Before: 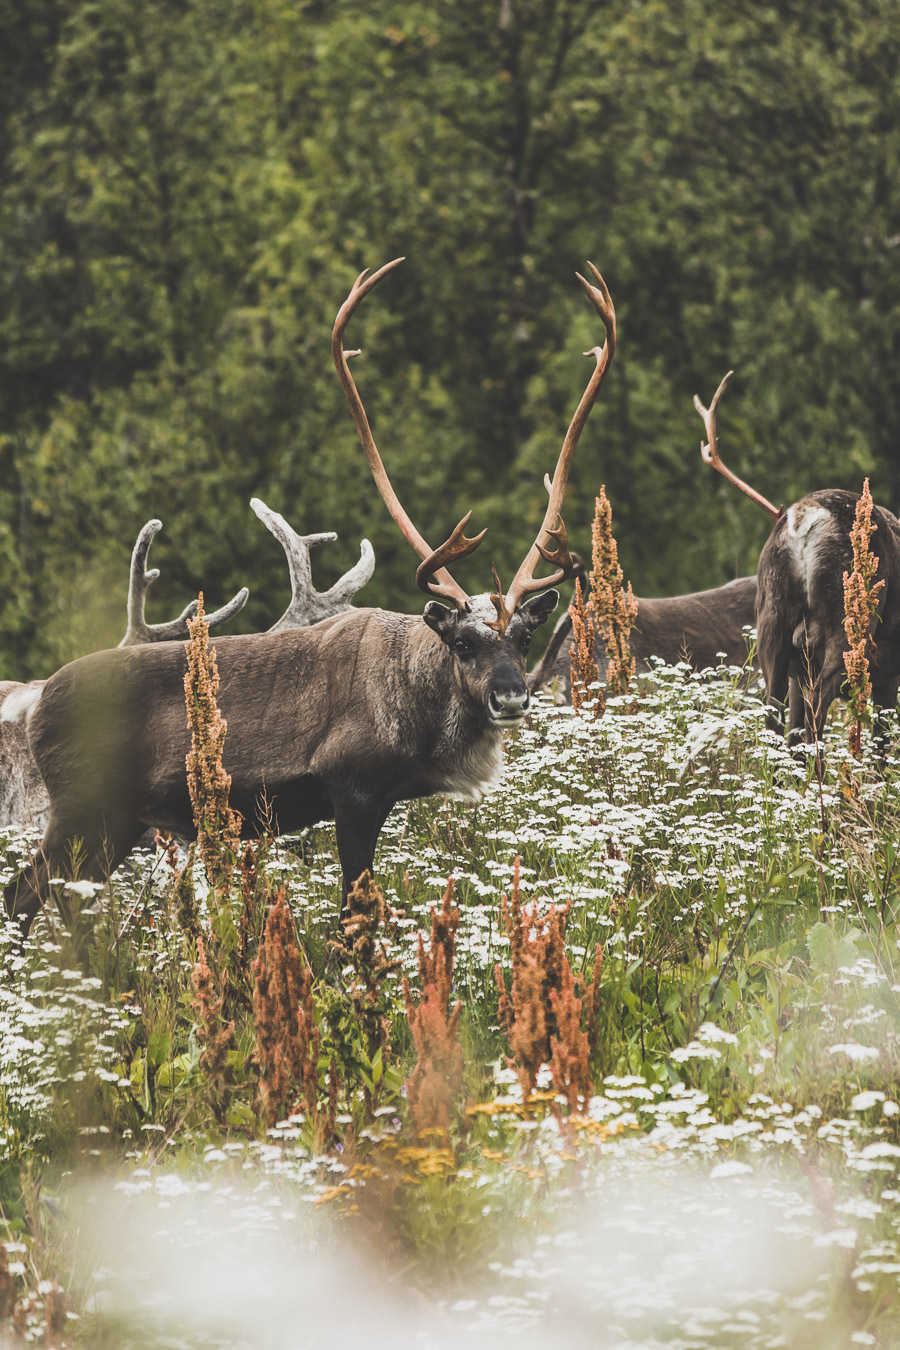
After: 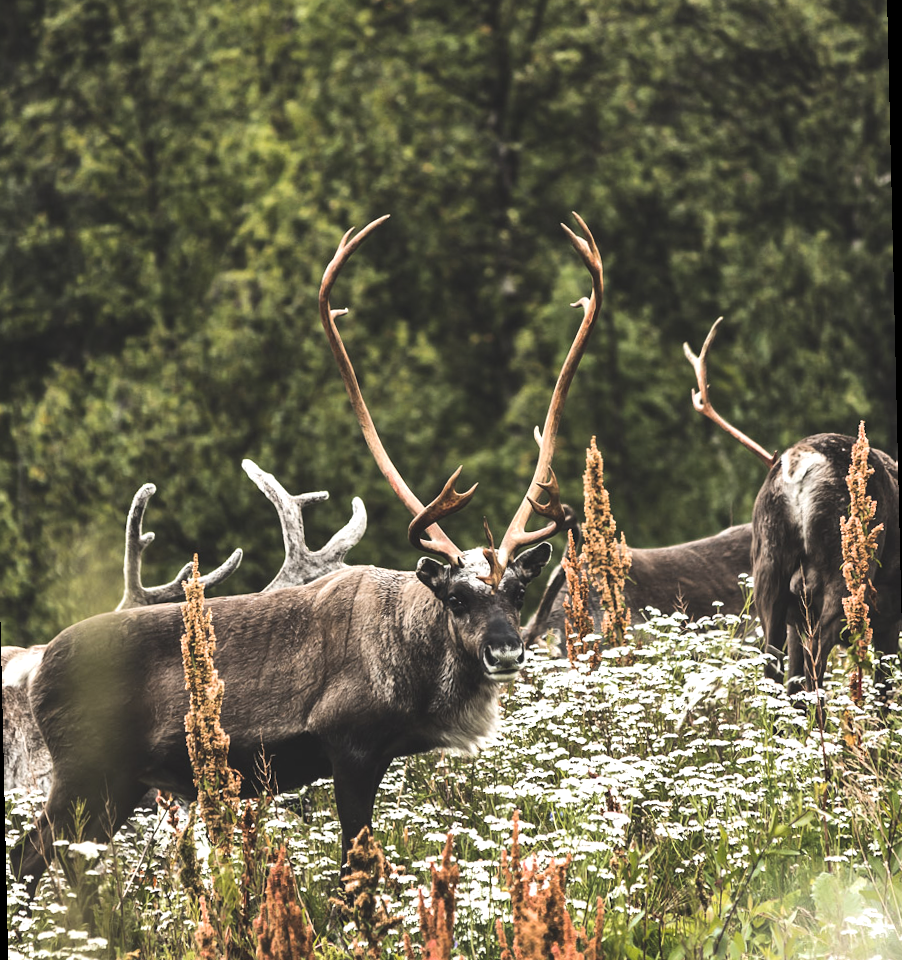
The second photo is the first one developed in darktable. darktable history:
tone equalizer: -8 EV -0.75 EV, -7 EV -0.7 EV, -6 EV -0.6 EV, -5 EV -0.4 EV, -3 EV 0.4 EV, -2 EV 0.6 EV, -1 EV 0.7 EV, +0 EV 0.75 EV, edges refinement/feathering 500, mask exposure compensation -1.57 EV, preserve details no
crop: bottom 24.988%
rotate and perspective: rotation -1.32°, lens shift (horizontal) -0.031, crop left 0.015, crop right 0.985, crop top 0.047, crop bottom 0.982
